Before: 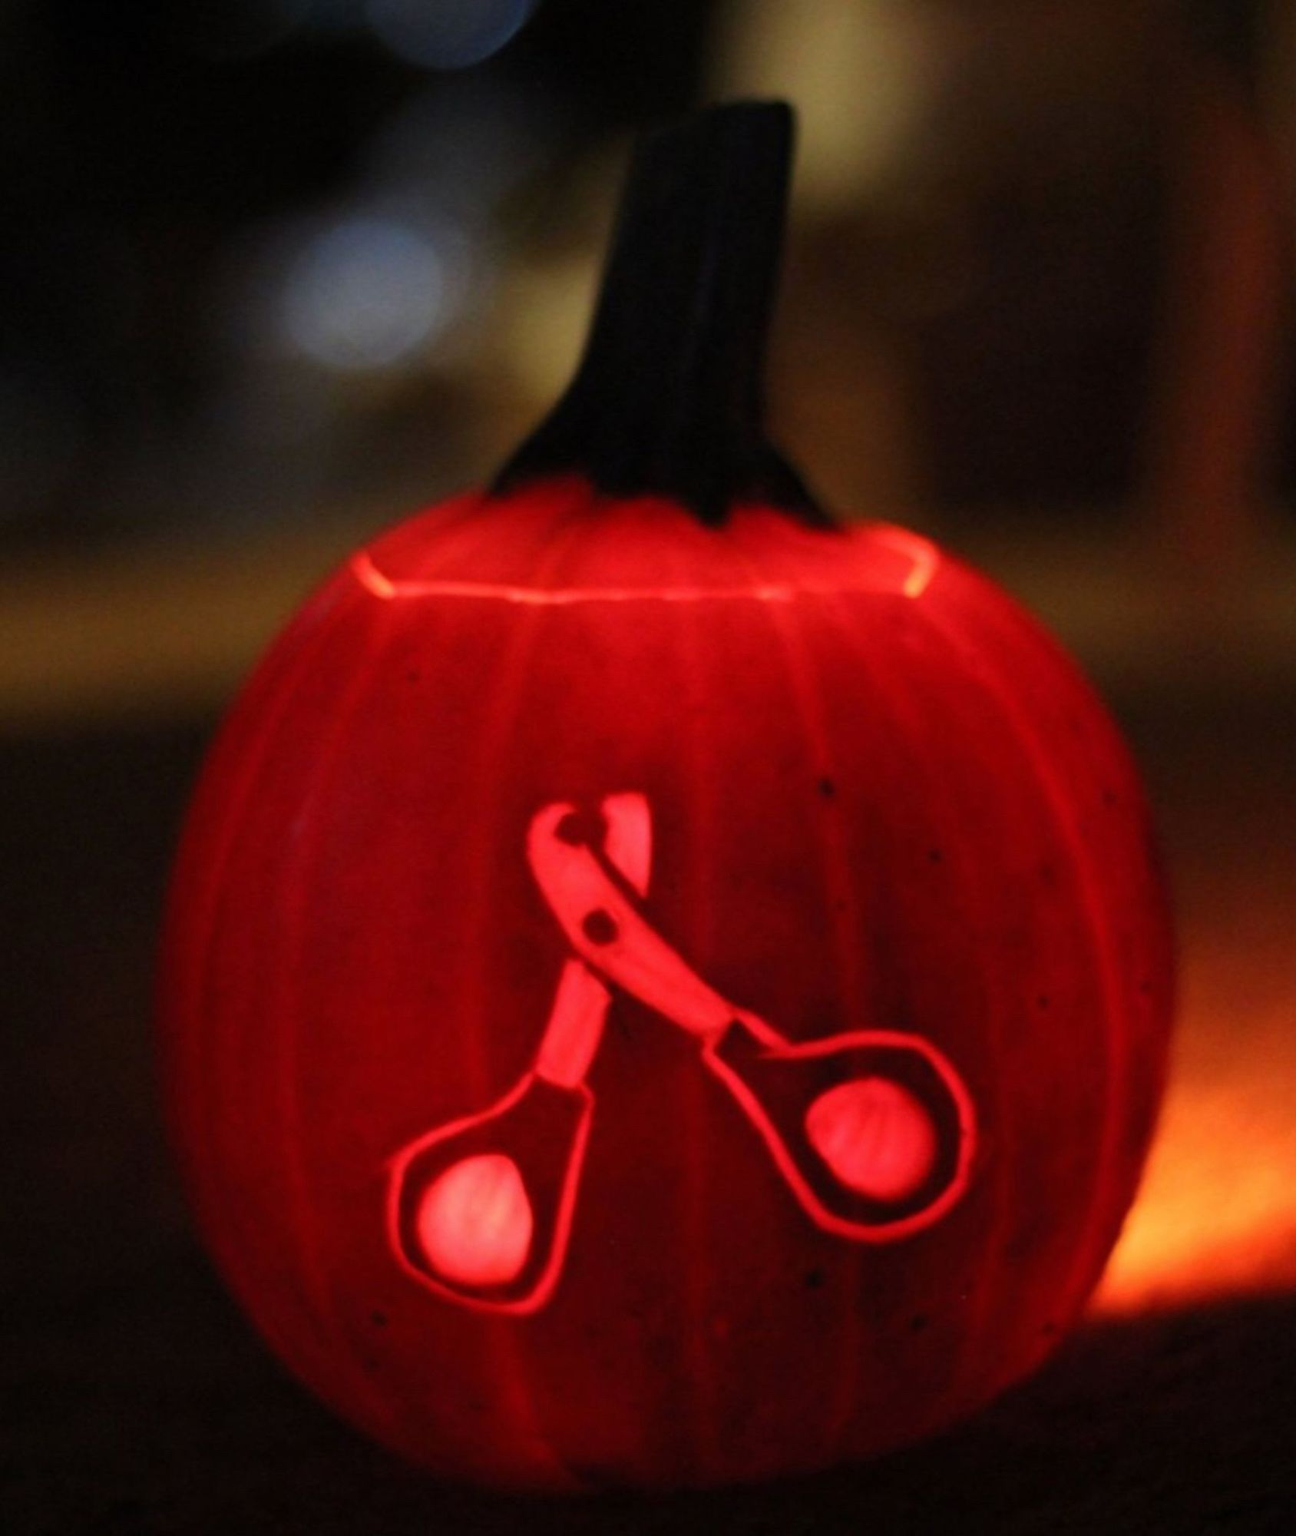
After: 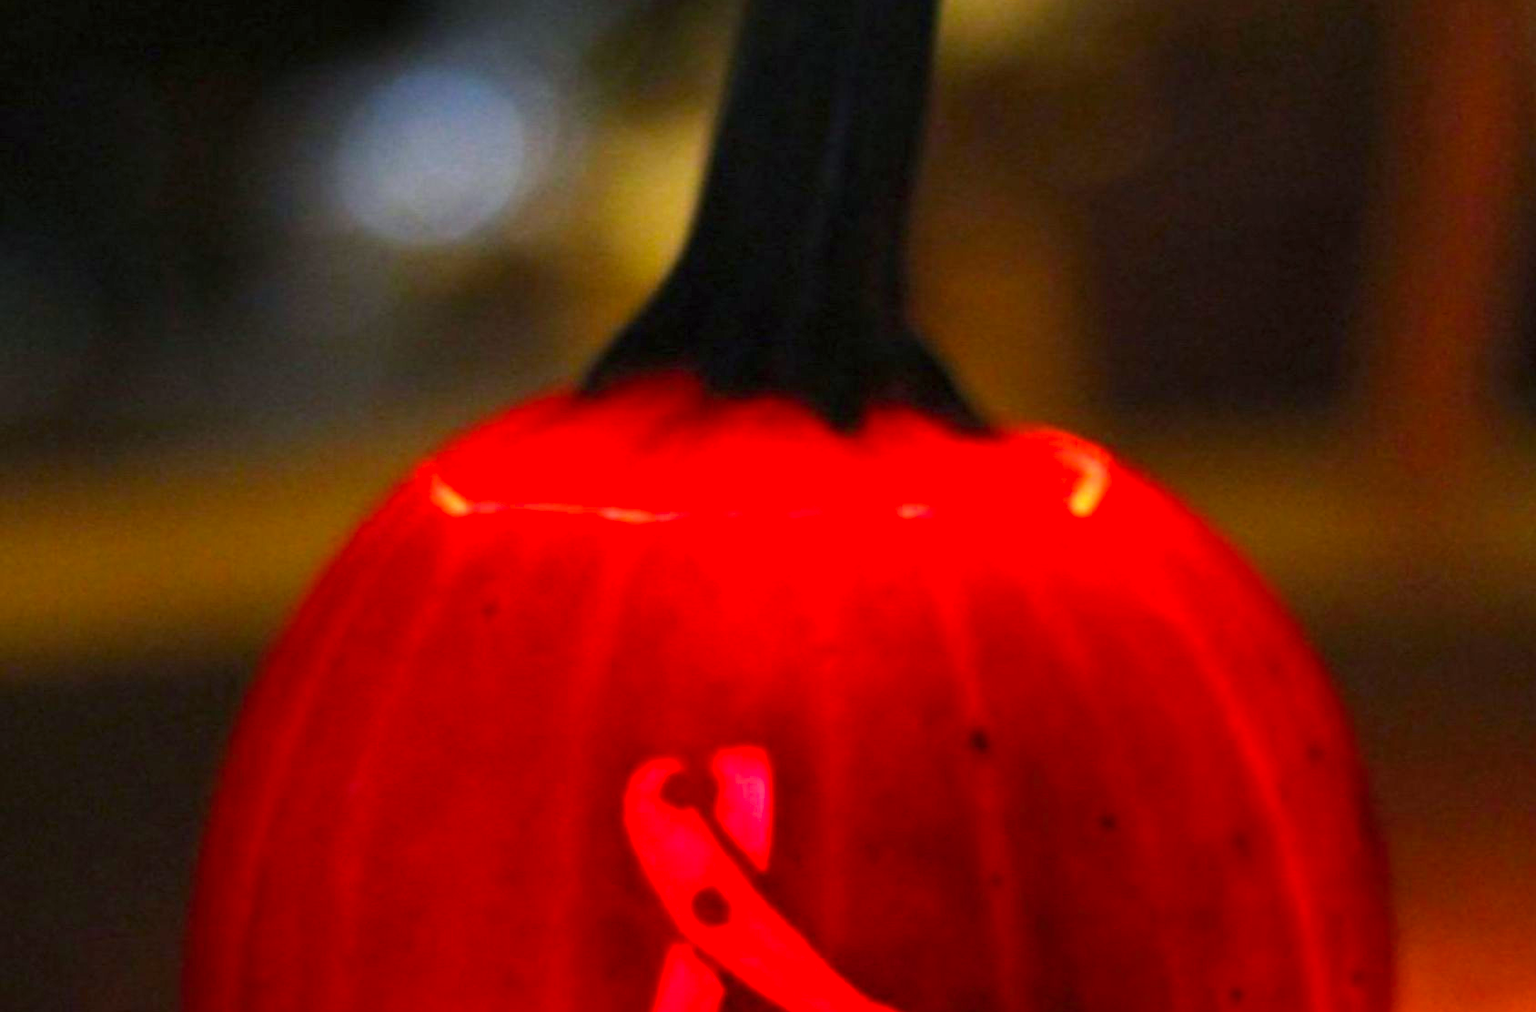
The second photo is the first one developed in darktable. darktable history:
sharpen: amount 0.202
exposure: exposure 1.001 EV, compensate highlight preservation false
color balance rgb: shadows lift › chroma 2.049%, shadows lift › hue 185.57°, perceptual saturation grading › global saturation 25.812%, global vibrance 11.013%
crop and rotate: top 10.593%, bottom 33.719%
